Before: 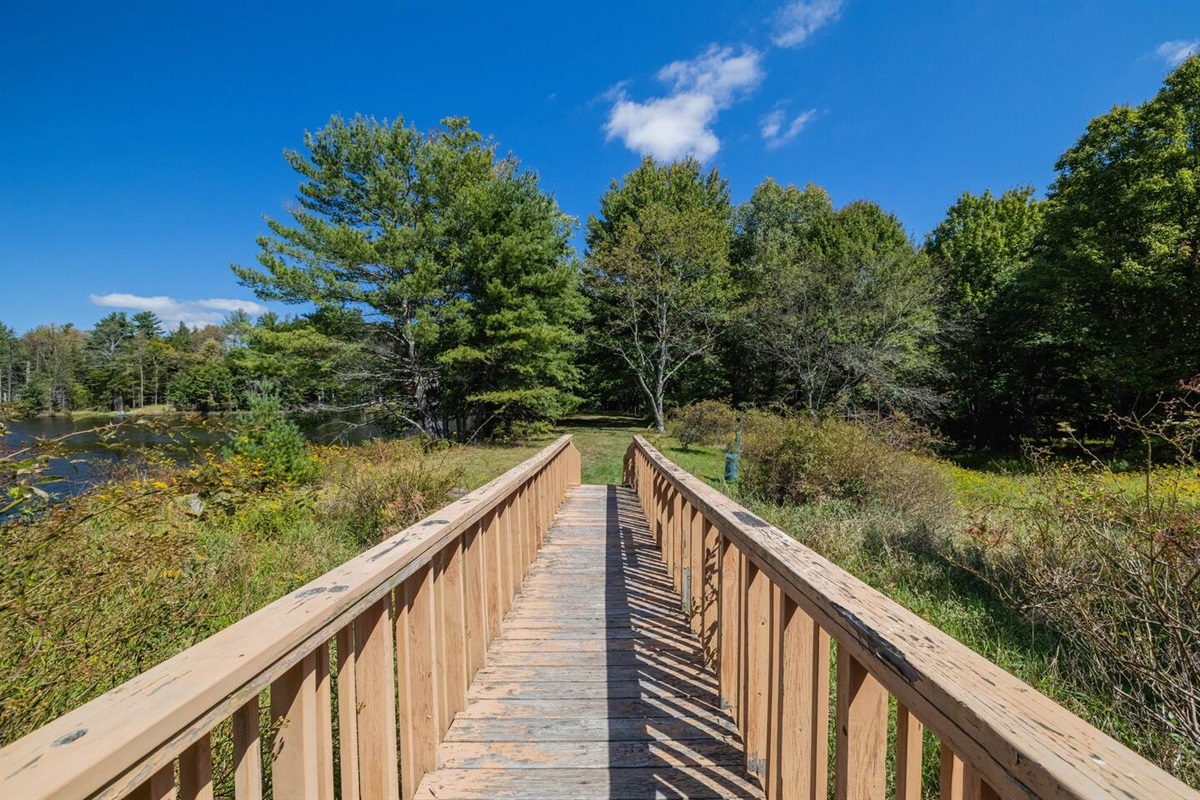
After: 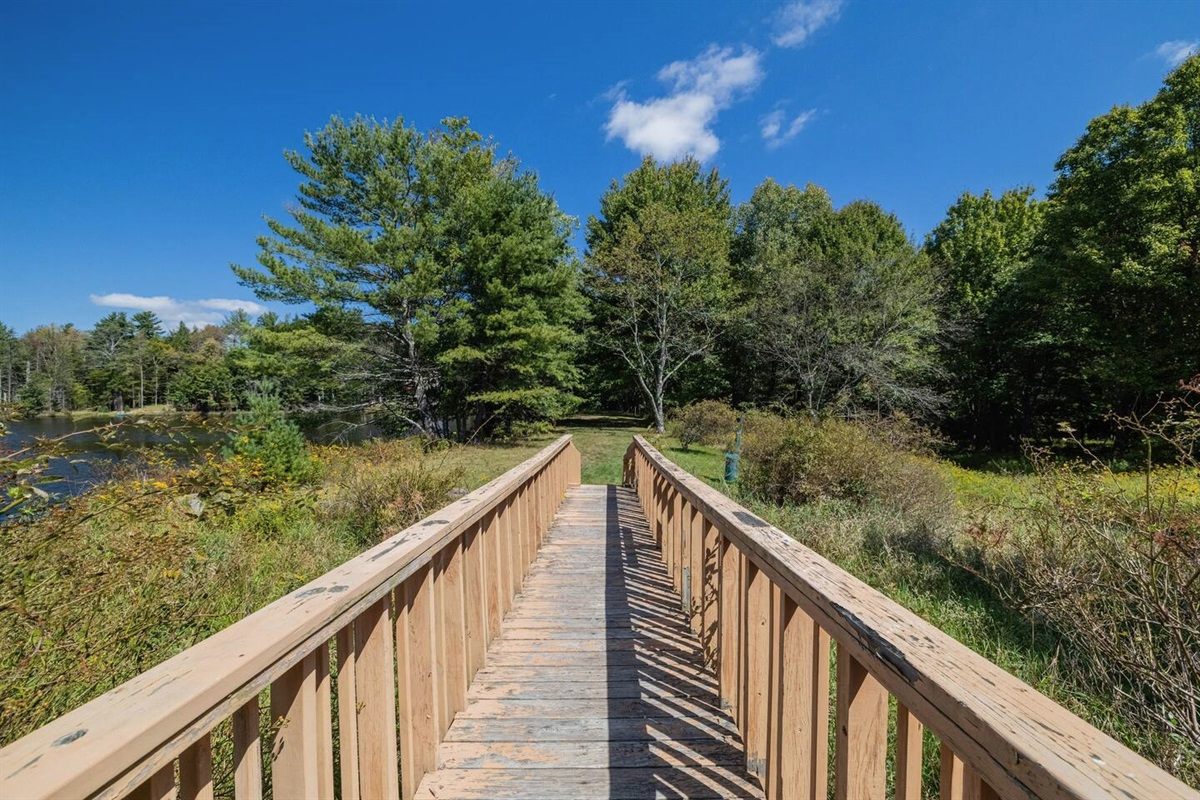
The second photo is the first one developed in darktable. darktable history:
contrast brightness saturation: contrast 0.01, saturation -0.069
